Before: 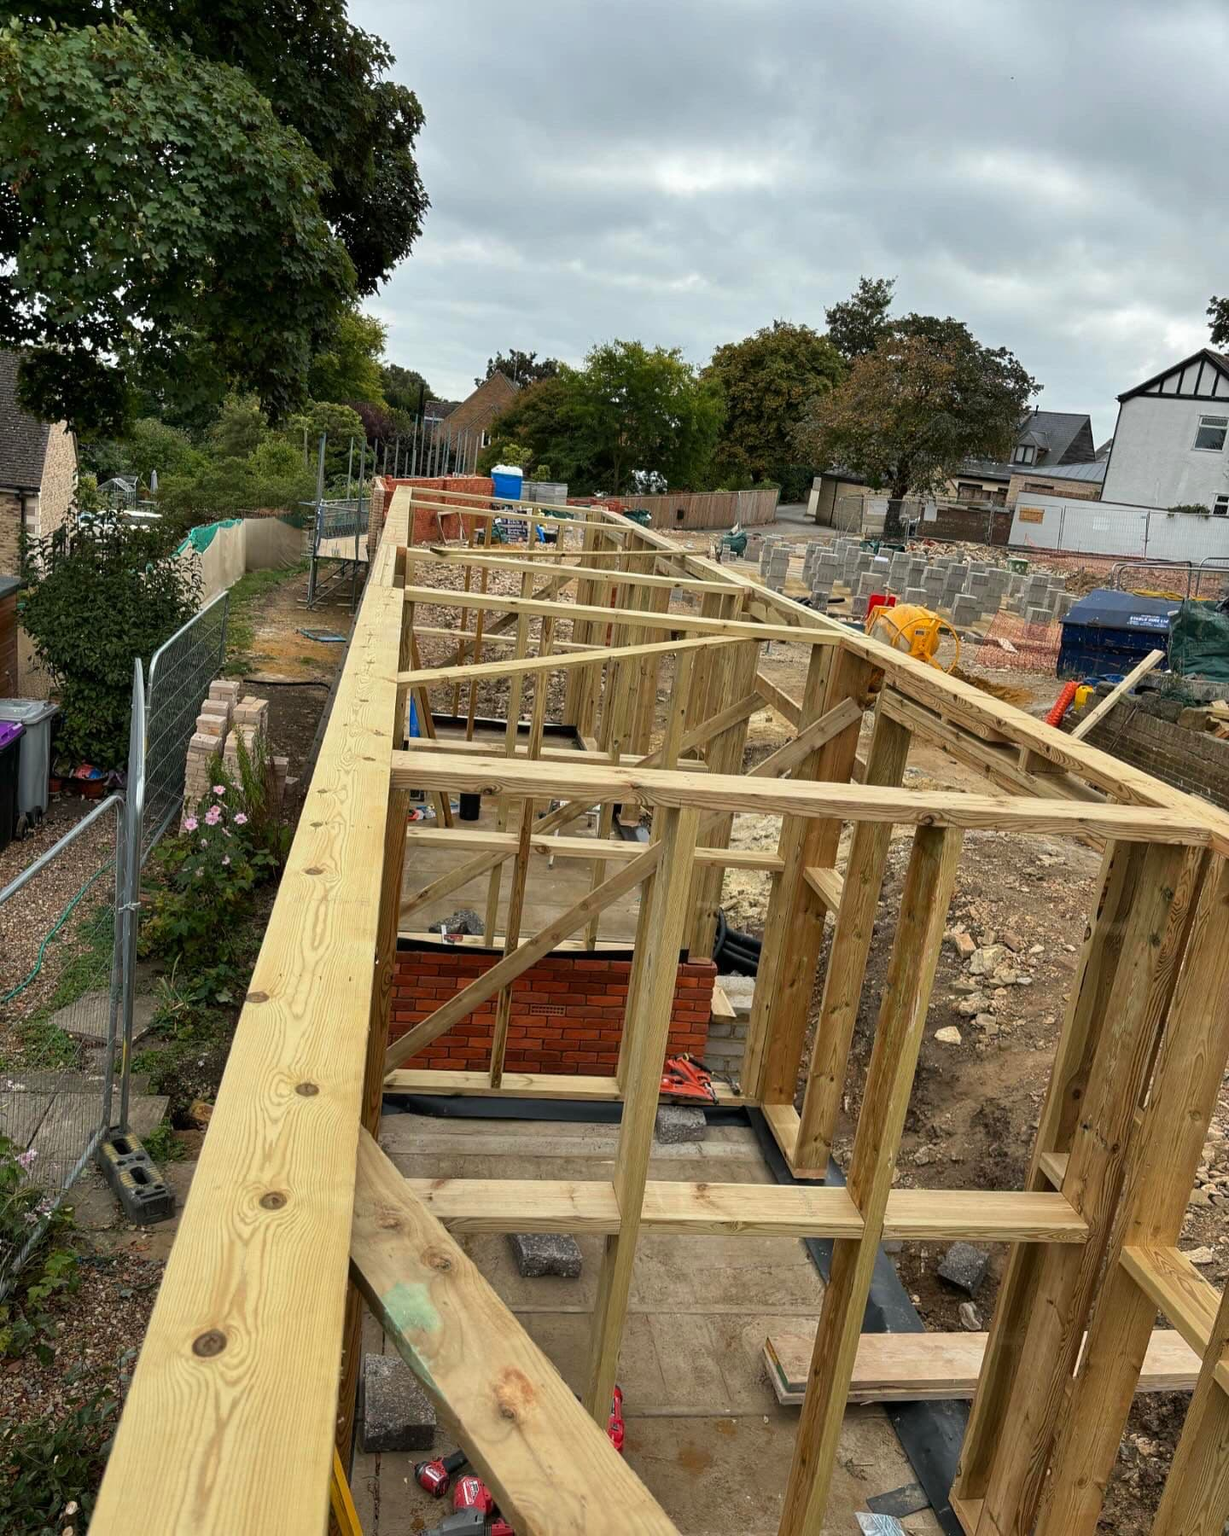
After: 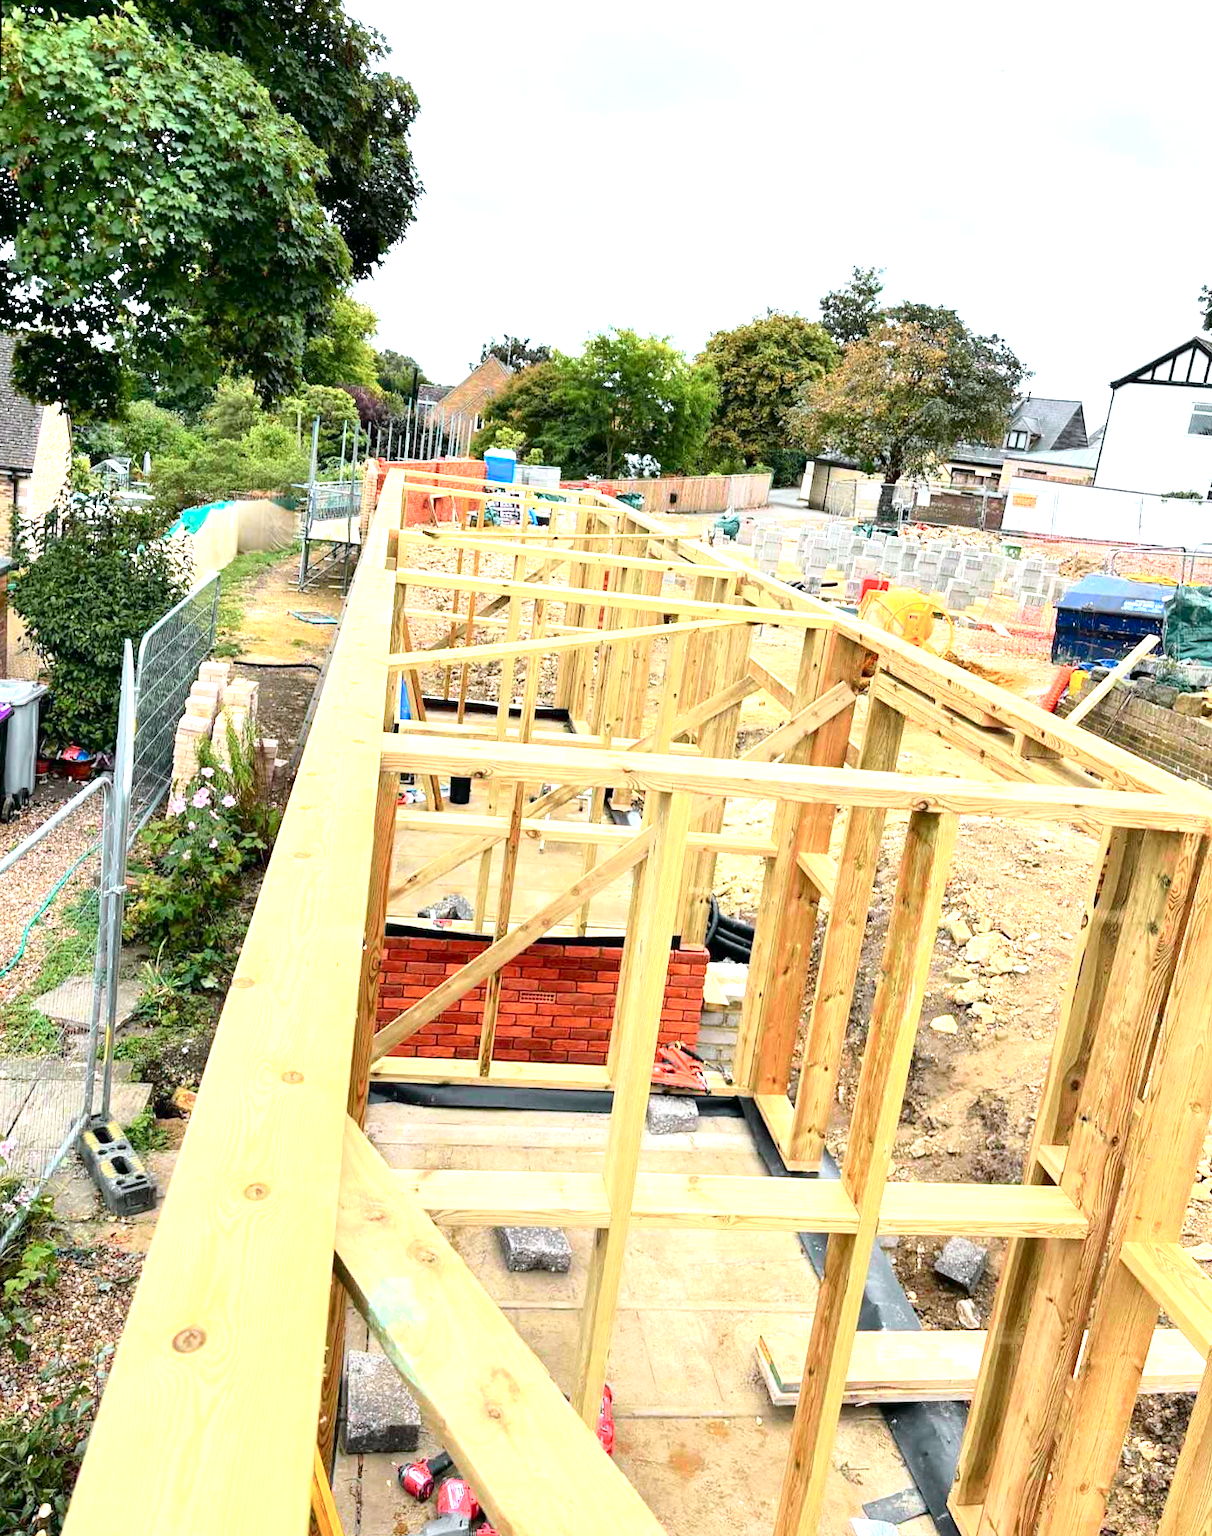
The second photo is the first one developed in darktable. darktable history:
rotate and perspective: rotation 0.226°, lens shift (vertical) -0.042, crop left 0.023, crop right 0.982, crop top 0.006, crop bottom 0.994
tone curve: curves: ch0 [(0, 0) (0.035, 0.011) (0.133, 0.076) (0.285, 0.265) (0.491, 0.541) (0.617, 0.693) (0.704, 0.77) (0.794, 0.865) (0.895, 0.938) (1, 0.976)]; ch1 [(0, 0) (0.318, 0.278) (0.444, 0.427) (0.502, 0.497) (0.543, 0.547) (0.601, 0.641) (0.746, 0.764) (1, 1)]; ch2 [(0, 0) (0.316, 0.292) (0.381, 0.37) (0.423, 0.448) (0.476, 0.482) (0.502, 0.5) (0.543, 0.547) (0.587, 0.613) (0.642, 0.672) (0.704, 0.727) (0.865, 0.827) (1, 0.951)], color space Lab, independent channels, preserve colors none
exposure: exposure 2.04 EV, compensate highlight preservation false
color calibration: illuminant as shot in camera, x 0.358, y 0.373, temperature 4628.91 K
